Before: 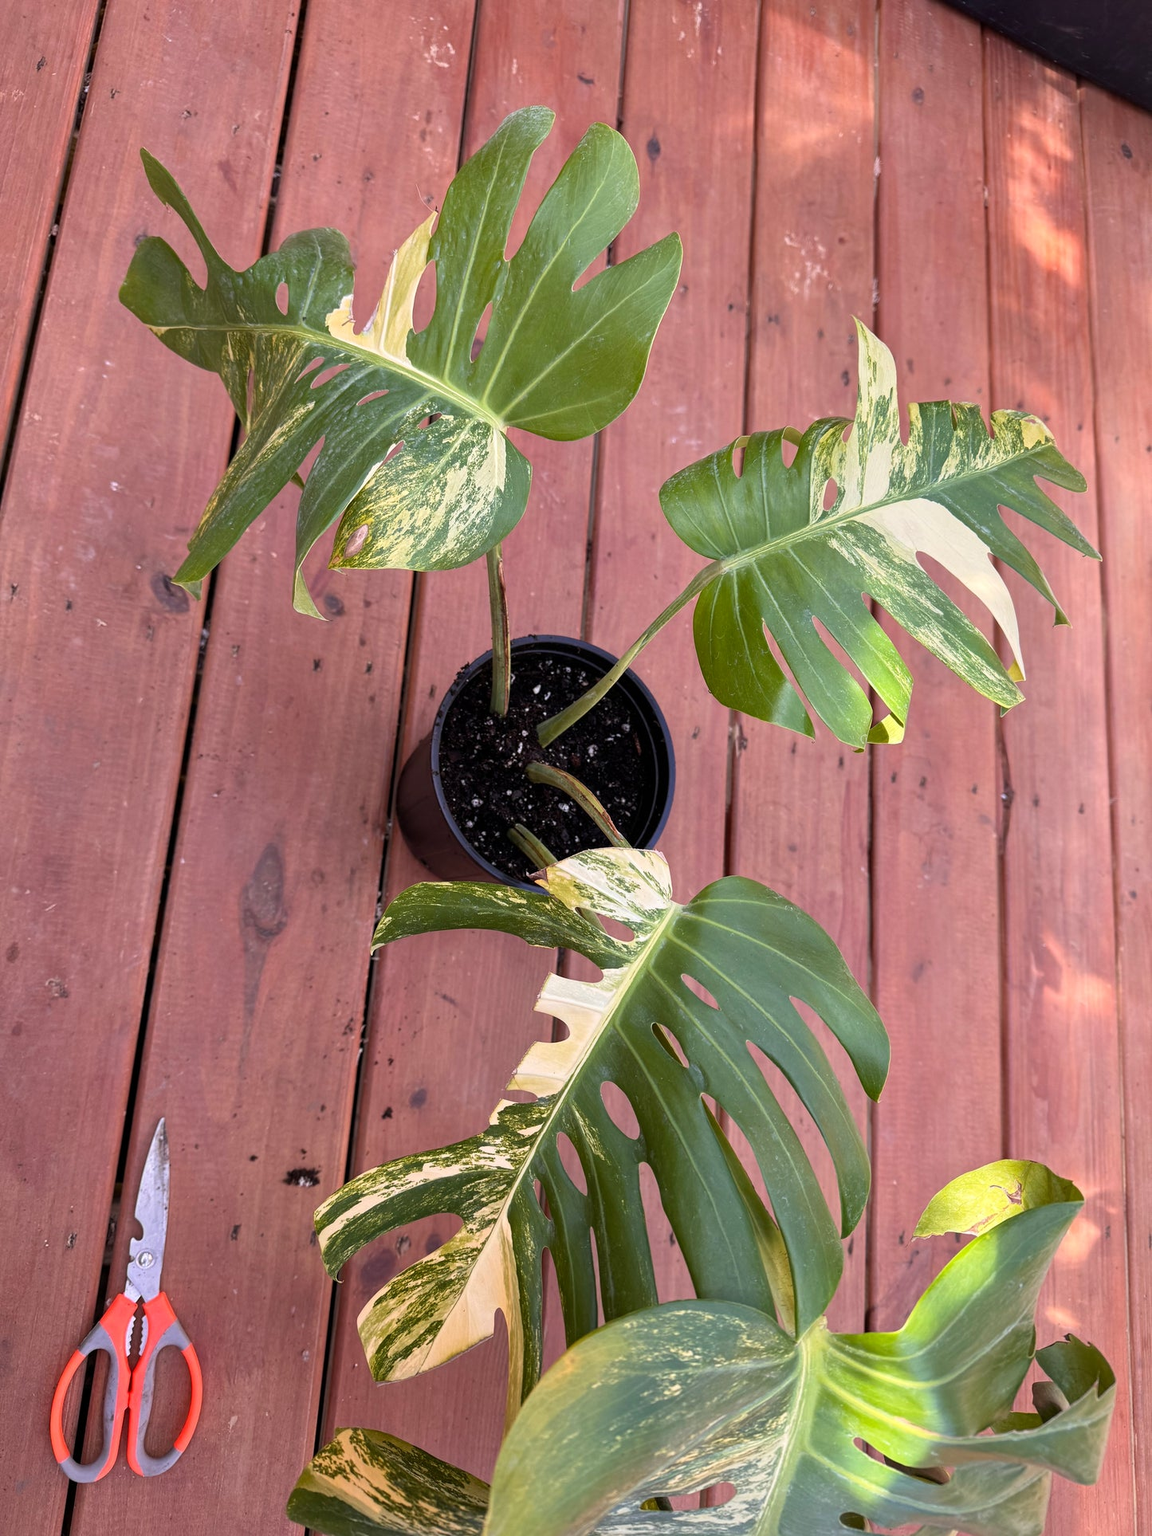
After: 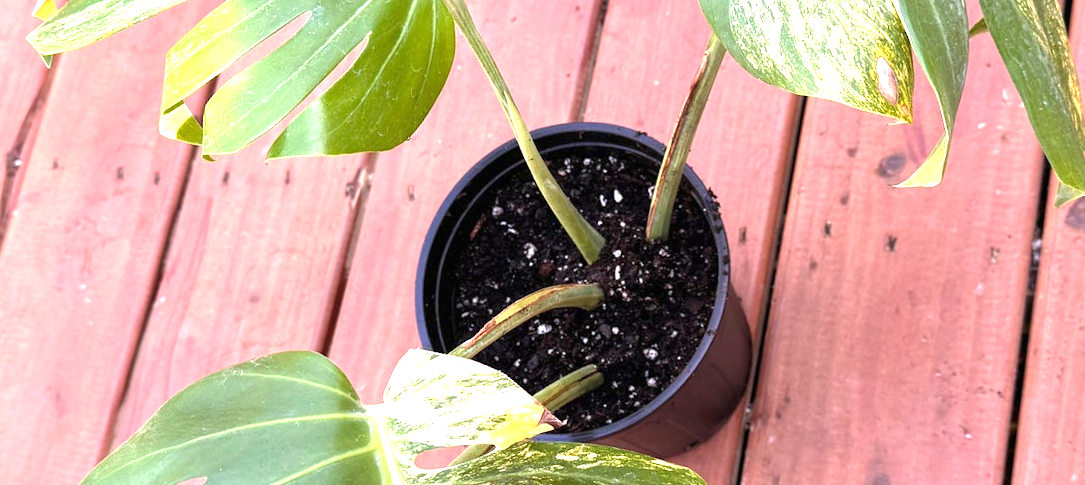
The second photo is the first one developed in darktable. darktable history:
crop and rotate: angle 16.12°, top 30.835%, bottom 35.653%
exposure: black level correction 0, exposure 1.45 EV, compensate exposure bias true, compensate highlight preservation false
